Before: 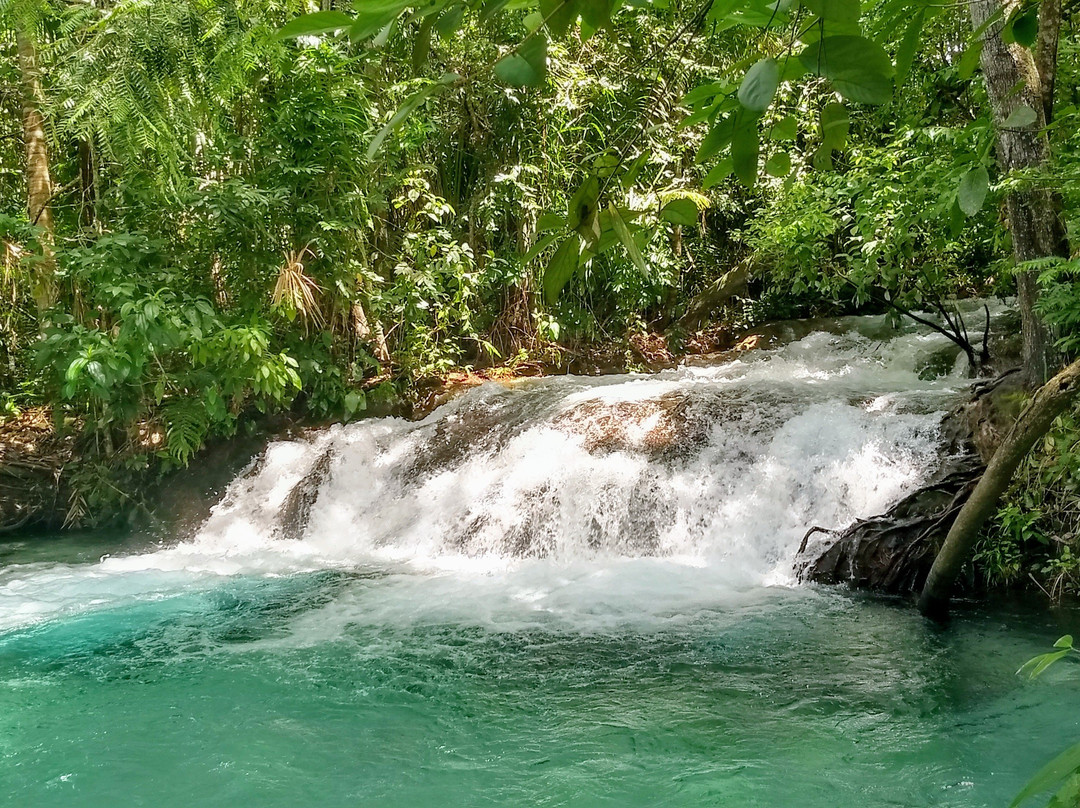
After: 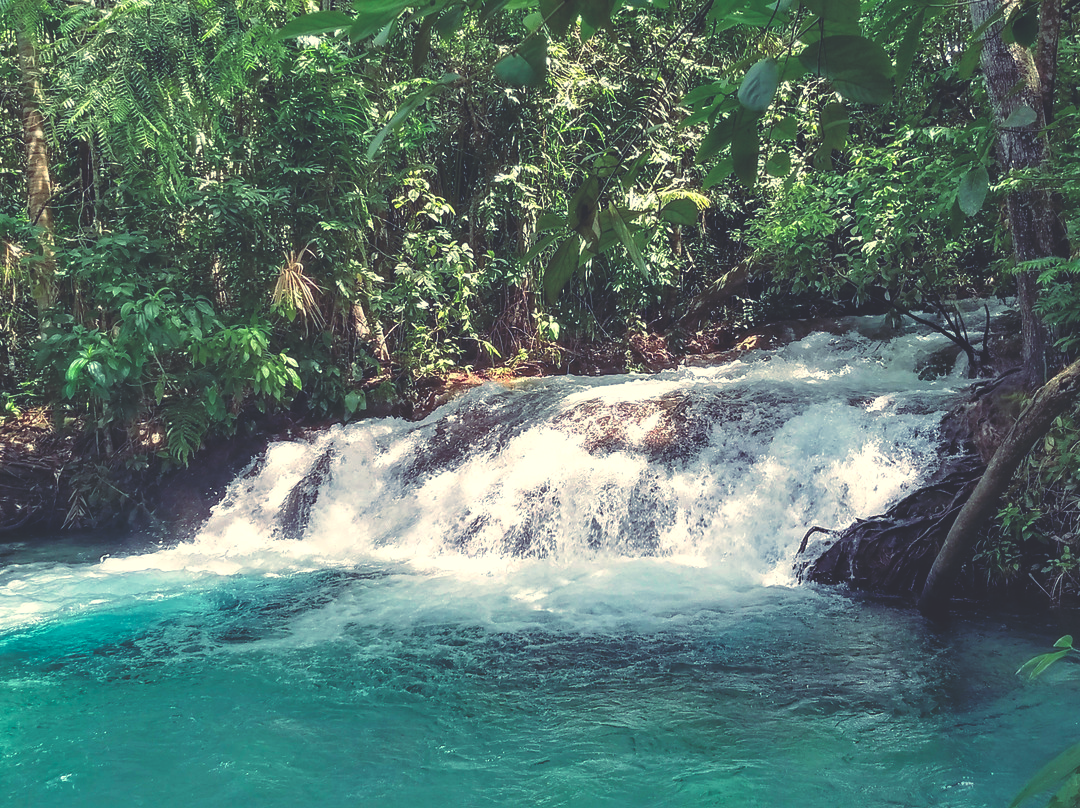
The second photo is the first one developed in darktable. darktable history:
white balance: red 1.127, blue 0.943
rgb curve: curves: ch0 [(0, 0.186) (0.314, 0.284) (0.576, 0.466) (0.805, 0.691) (0.936, 0.886)]; ch1 [(0, 0.186) (0.314, 0.284) (0.581, 0.534) (0.771, 0.746) (0.936, 0.958)]; ch2 [(0, 0.216) (0.275, 0.39) (1, 1)], mode RGB, independent channels, compensate middle gray true, preserve colors none
